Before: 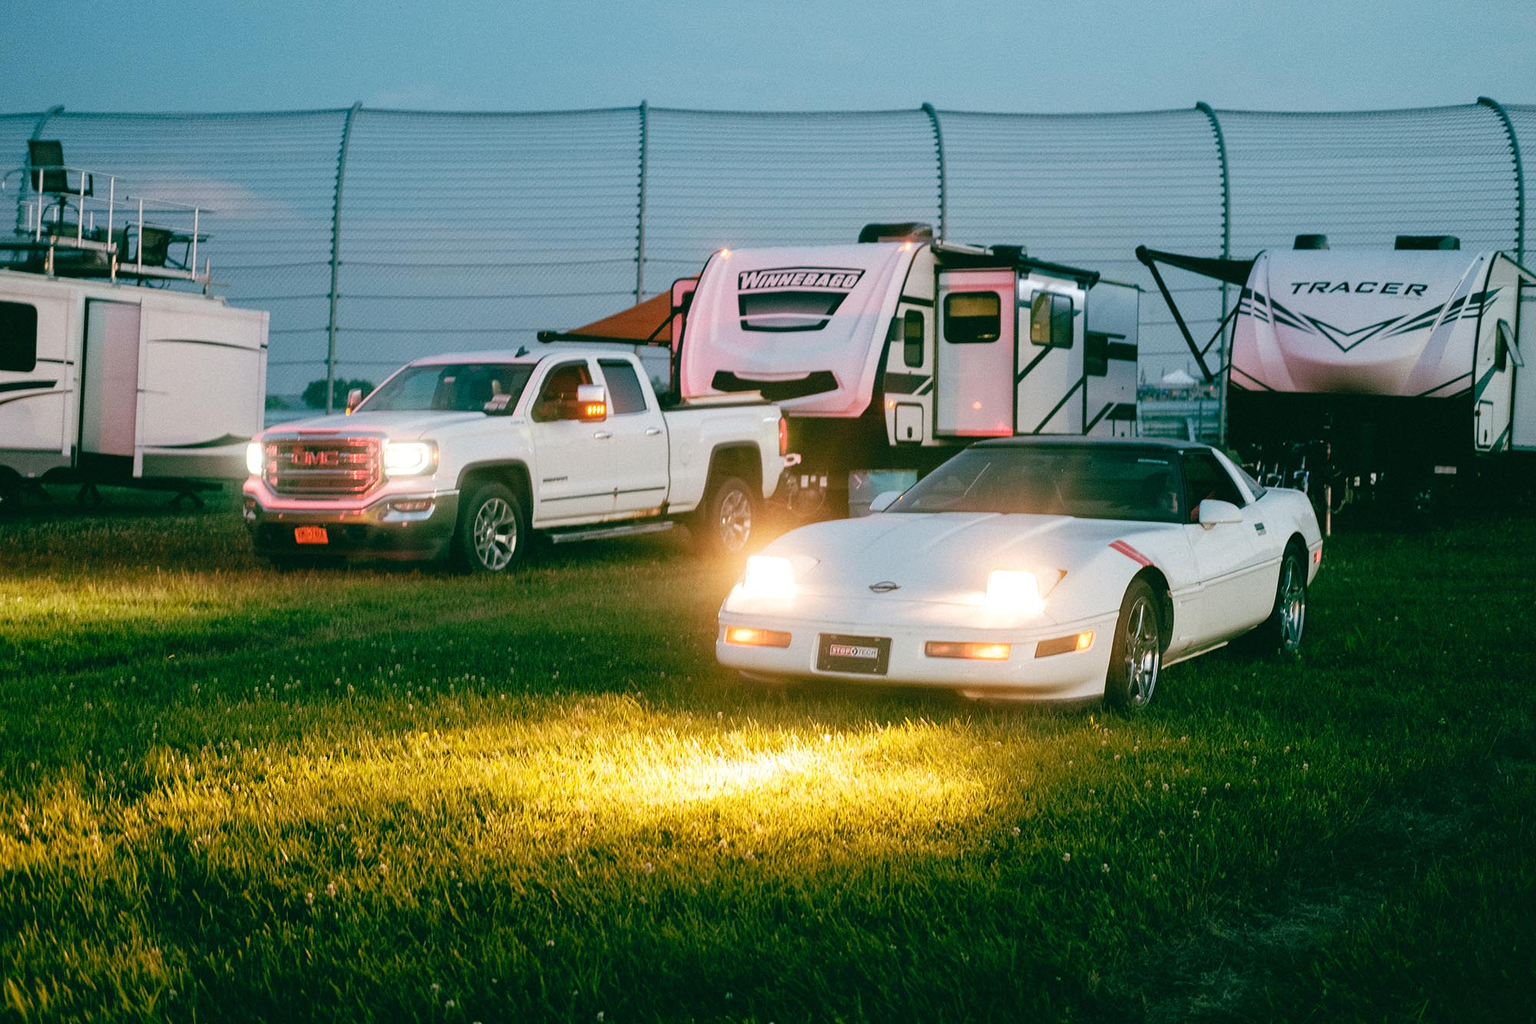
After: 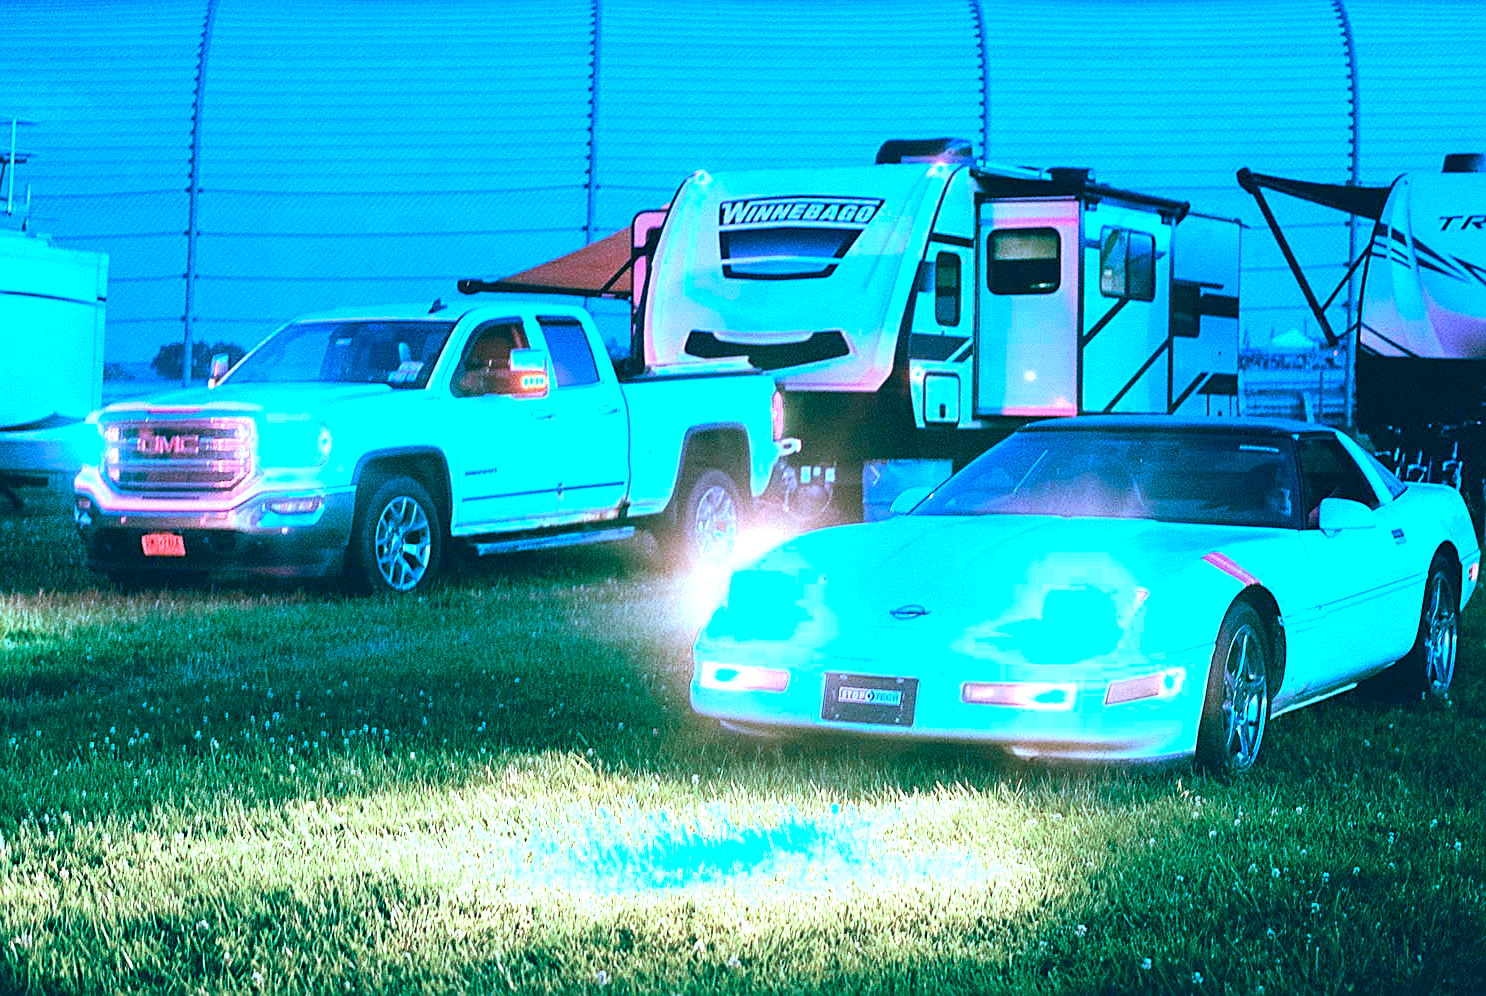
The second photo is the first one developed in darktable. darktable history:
crop and rotate: left 12.102%, top 11.438%, right 13.584%, bottom 13.827%
color balance rgb: perceptual saturation grading › global saturation 25.217%, perceptual brilliance grading › global brilliance 29.892%, perceptual brilliance grading › highlights 12.474%, perceptual brilliance grading › mid-tones 24.427%, global vibrance 3.213%
color calibration: illuminant as shot in camera, x 0.482, y 0.431, temperature 2443 K
sharpen: on, module defaults
